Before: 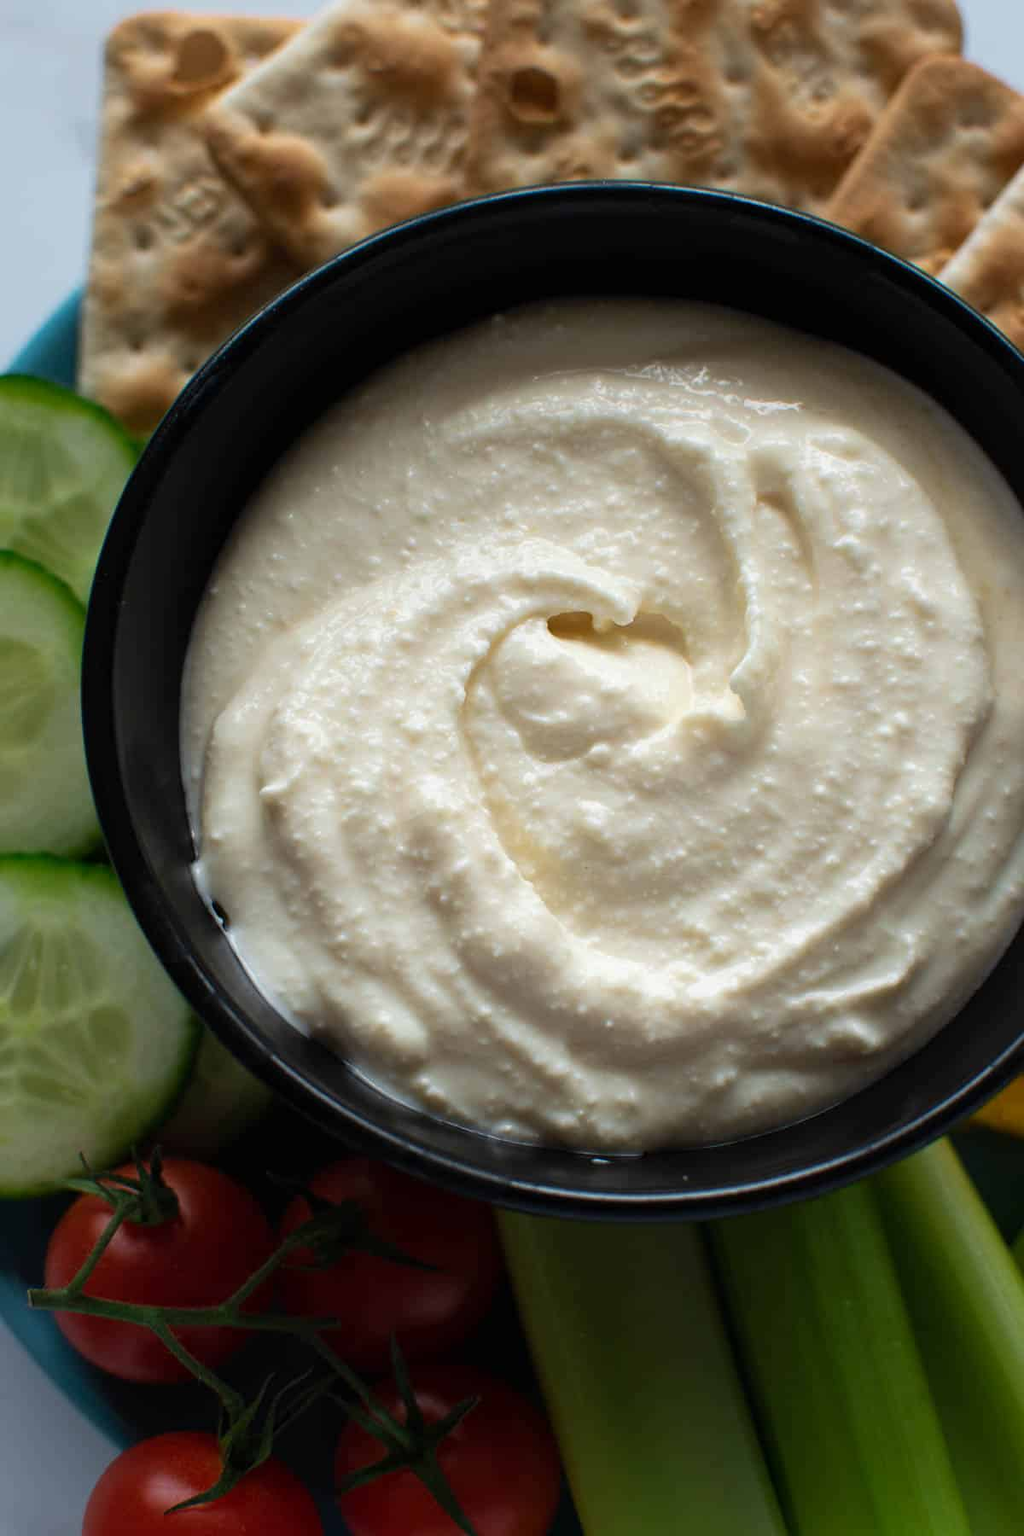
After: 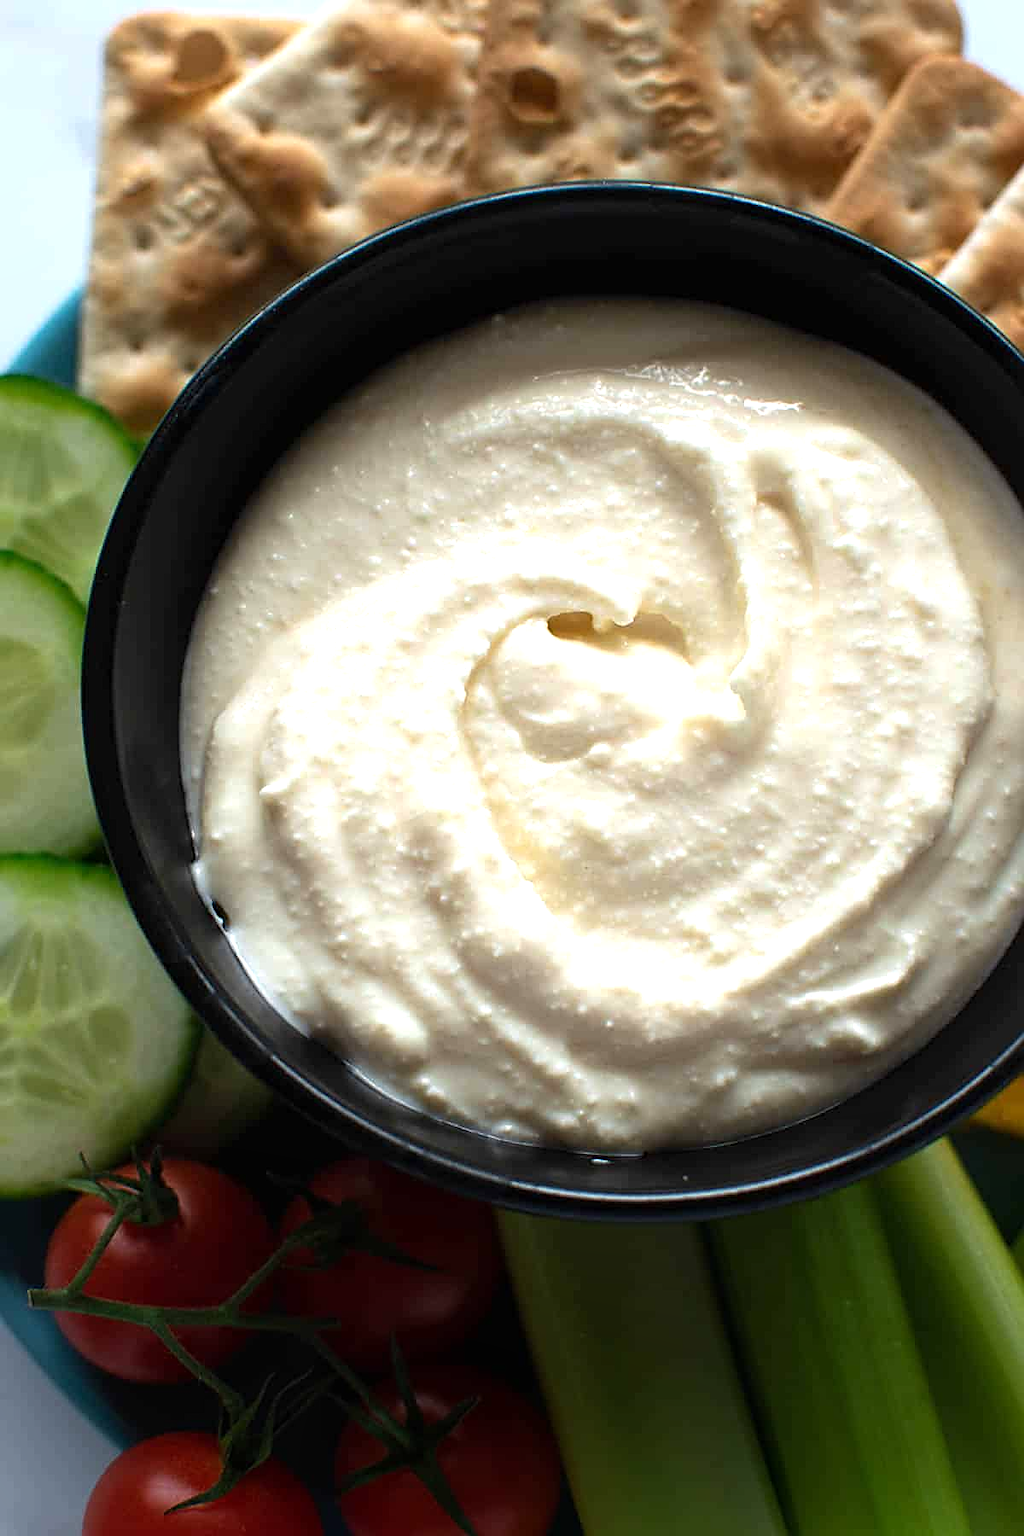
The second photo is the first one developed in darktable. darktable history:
tone equalizer: -8 EV -0.761 EV, -7 EV -0.738 EV, -6 EV -0.595 EV, -5 EV -0.375 EV, -3 EV 0.373 EV, -2 EV 0.6 EV, -1 EV 0.679 EV, +0 EV 0.768 EV, smoothing diameter 24.94%, edges refinement/feathering 7.32, preserve details guided filter
sharpen: on, module defaults
